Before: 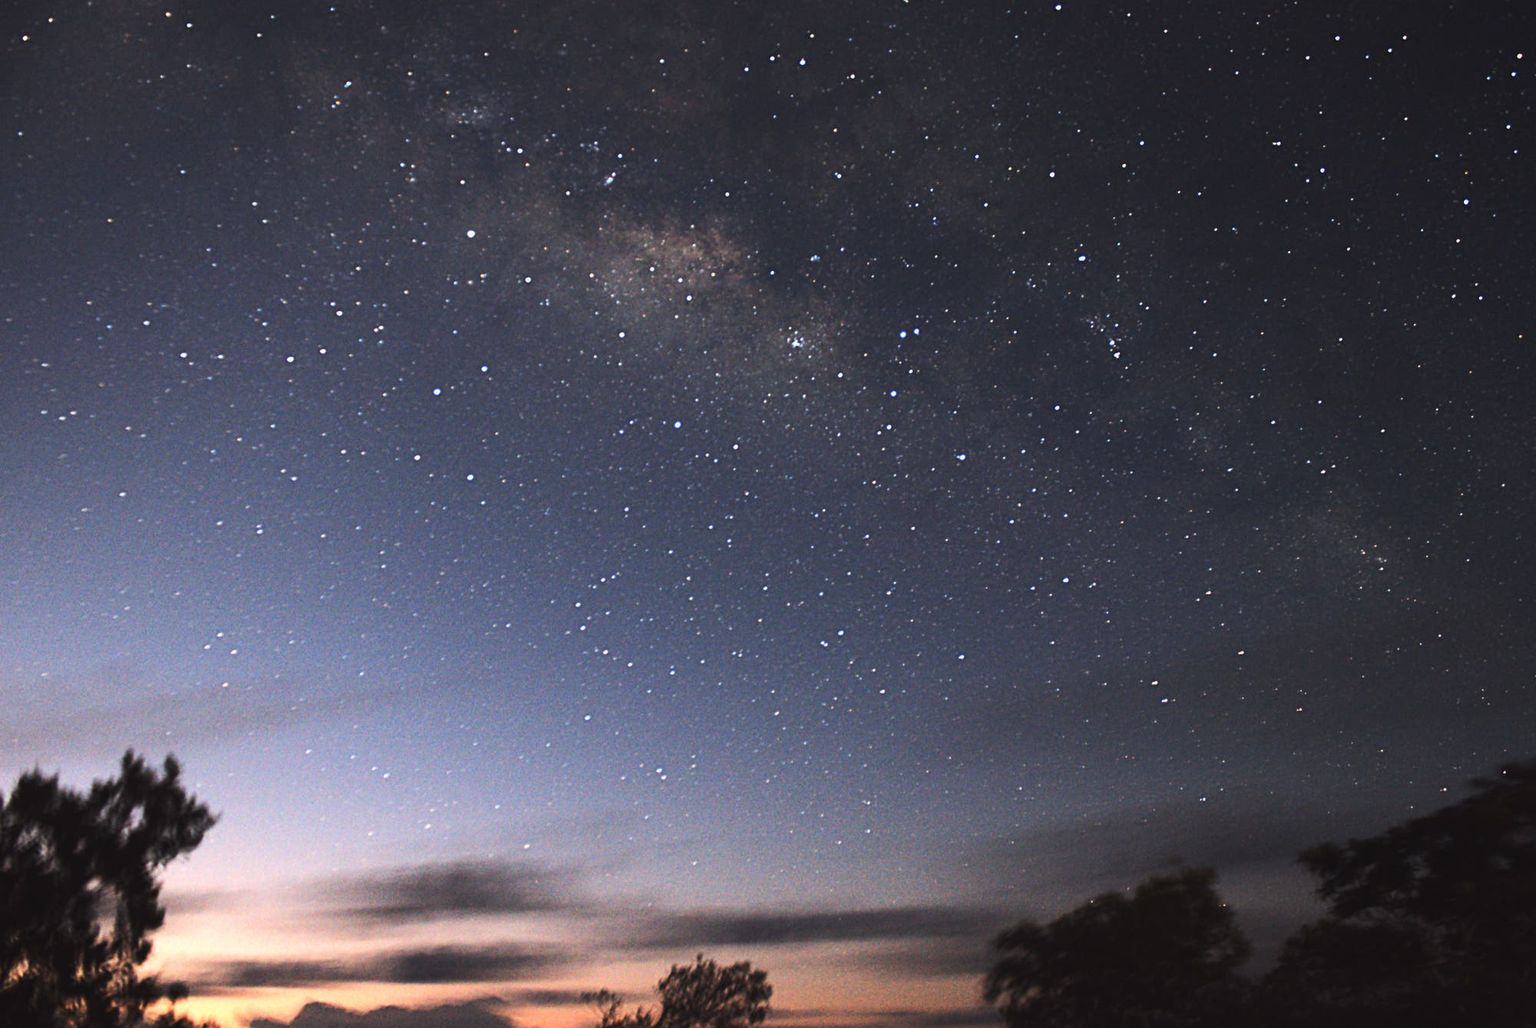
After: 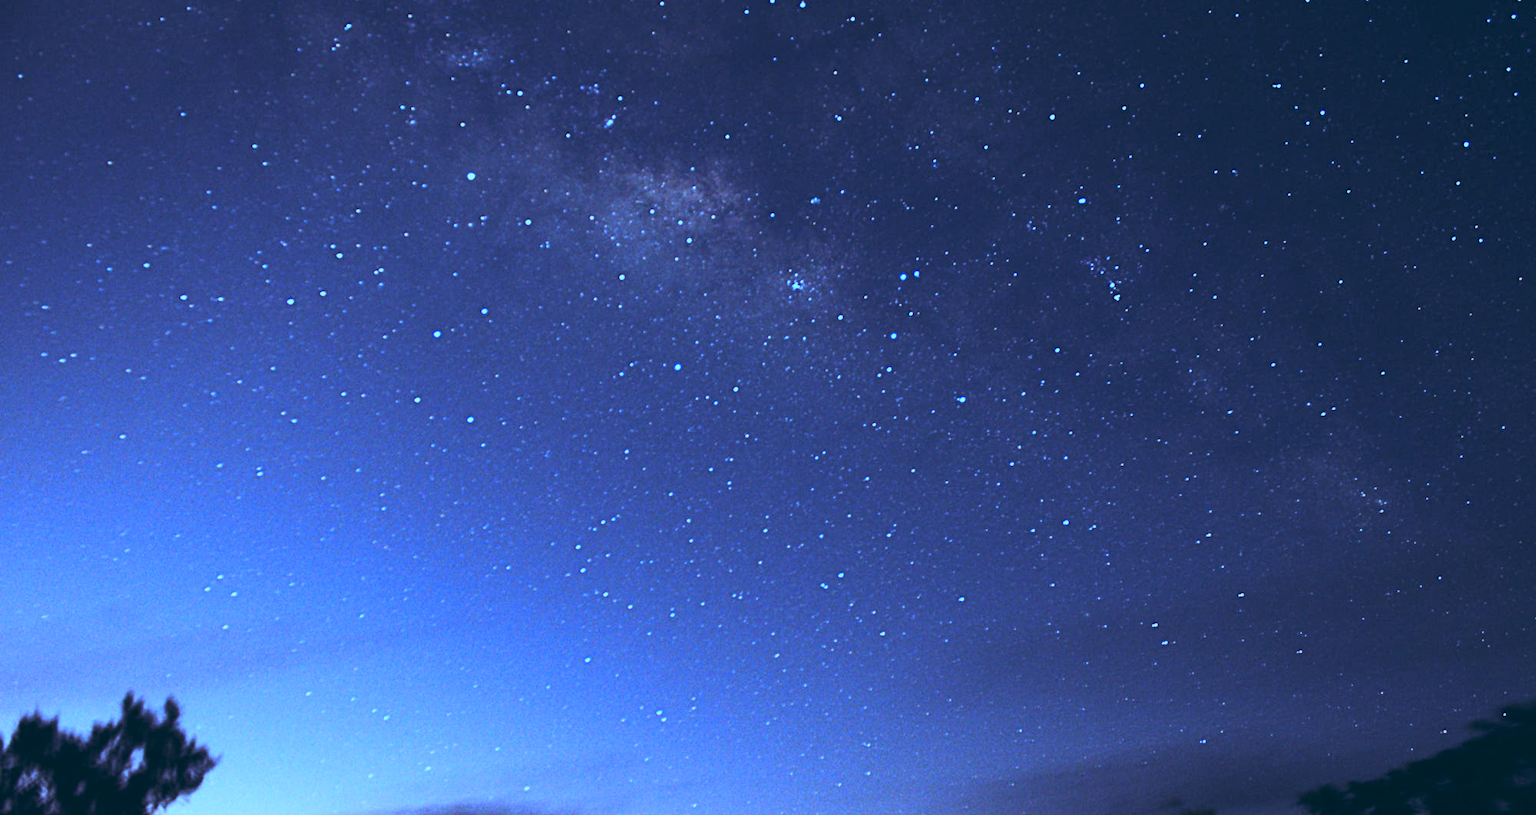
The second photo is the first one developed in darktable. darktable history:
crop and rotate: top 5.667%, bottom 14.937%
color balance: lift [1.003, 0.993, 1.001, 1.007], gamma [1.018, 1.072, 0.959, 0.928], gain [0.974, 0.873, 1.031, 1.127]
white balance: red 0.766, blue 1.537
velvia: on, module defaults
